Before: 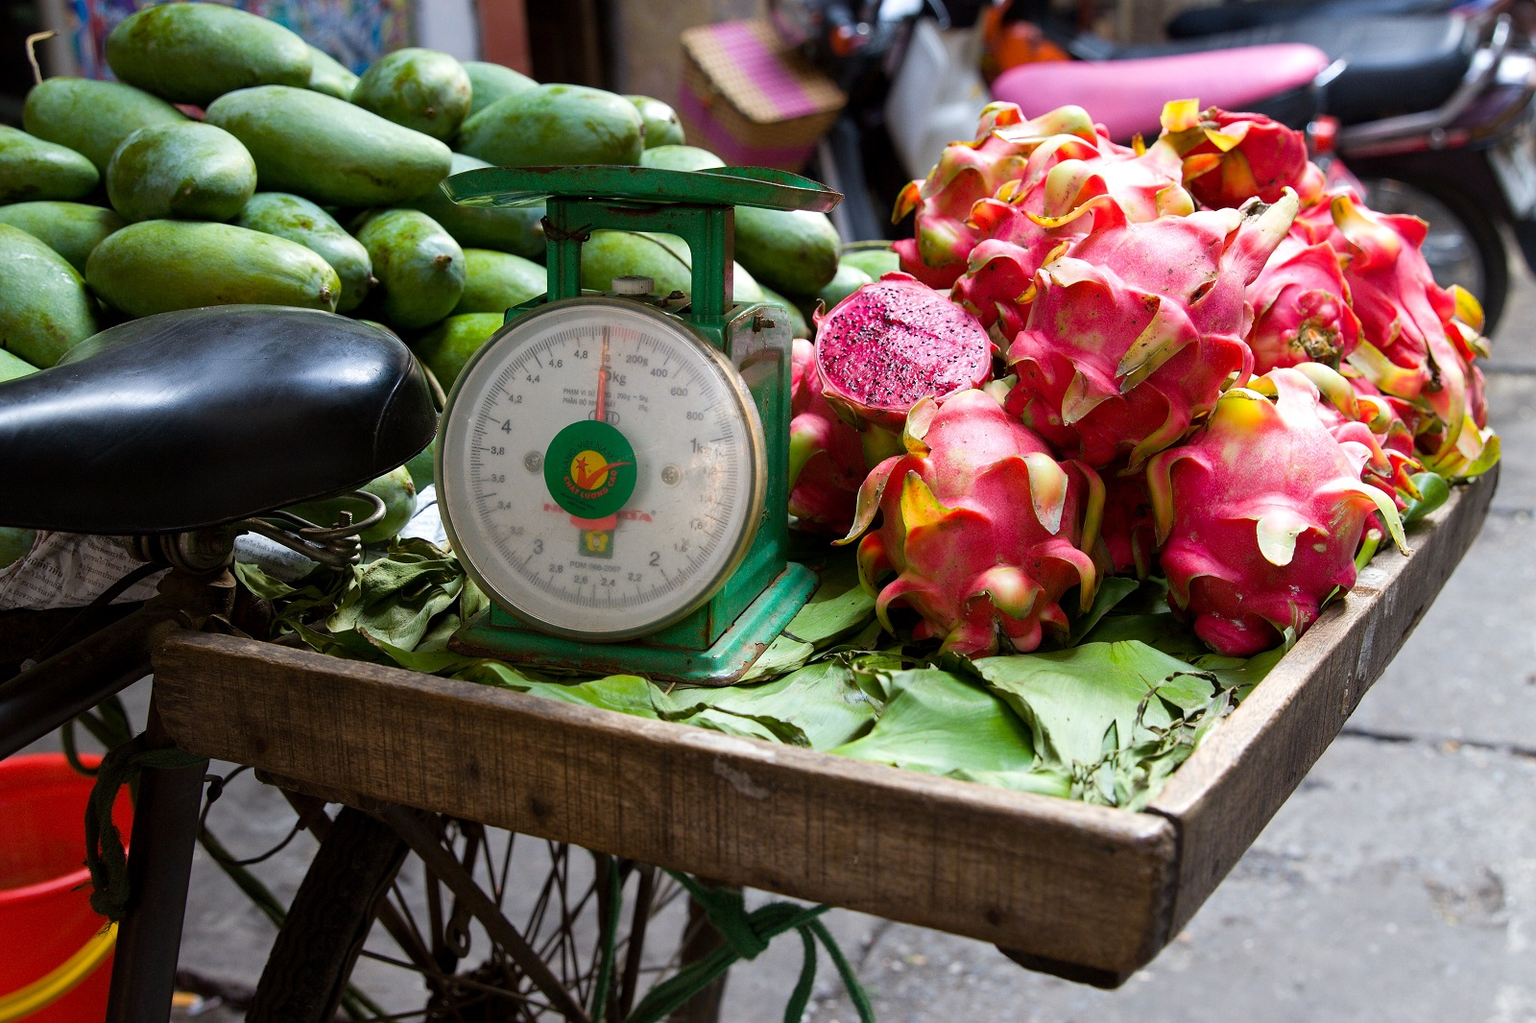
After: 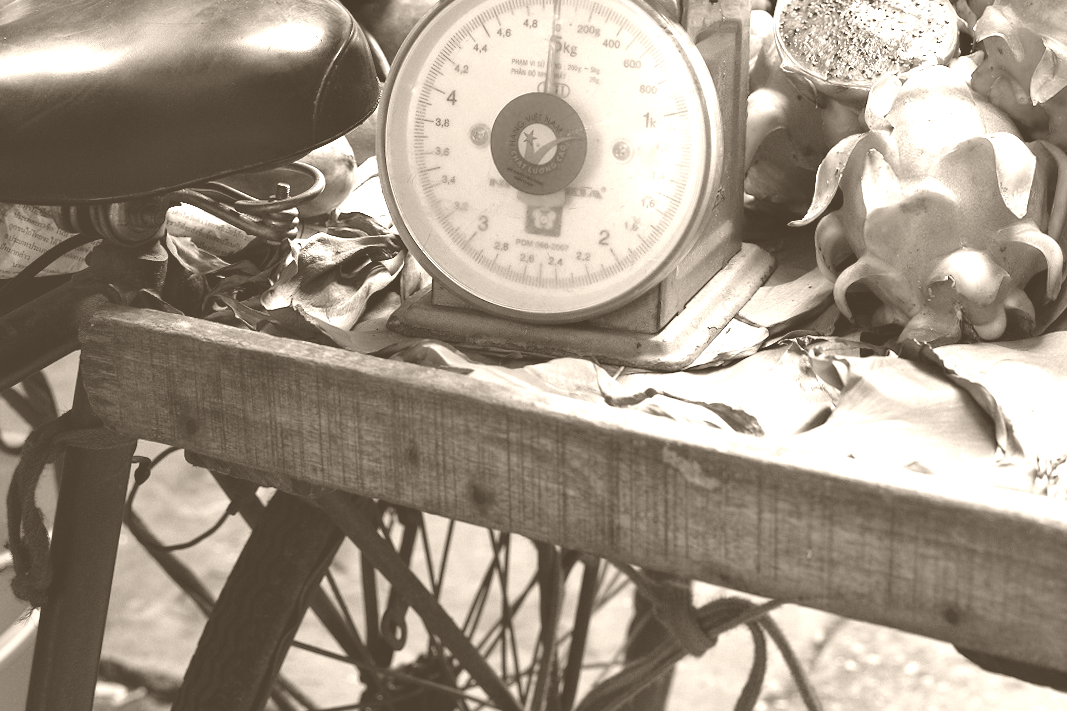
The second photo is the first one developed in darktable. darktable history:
colorize: hue 34.49°, saturation 35.33%, source mix 100%, version 1
contrast equalizer: octaves 7, y [[0.6 ×6], [0.55 ×6], [0 ×6], [0 ×6], [0 ×6]], mix 0.3
crop and rotate: angle -0.82°, left 3.85%, top 31.828%, right 27.992%
